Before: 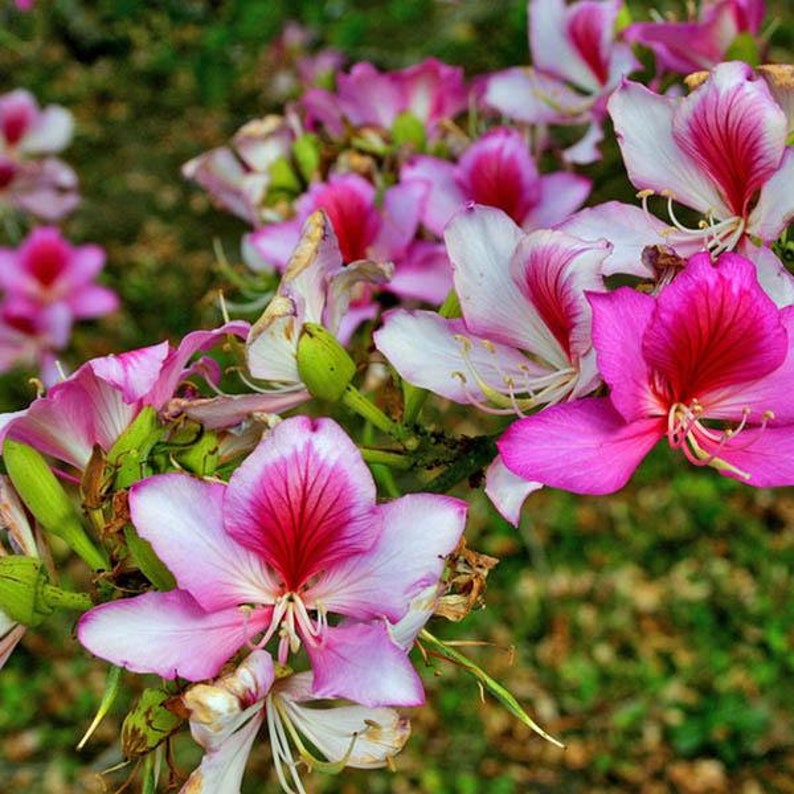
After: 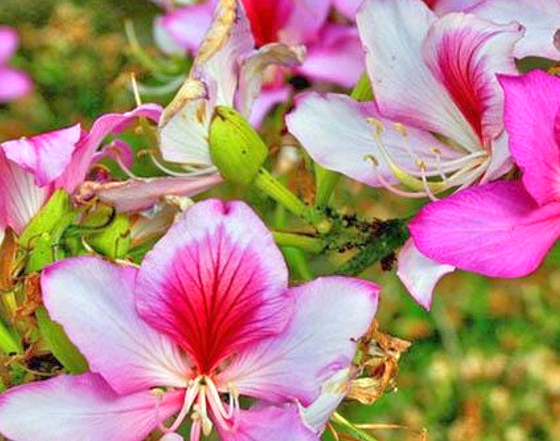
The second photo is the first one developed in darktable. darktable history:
tone equalizer: -8 EV 1.97 EV, -7 EV 1.97 EV, -6 EV 2 EV, -5 EV 1.98 EV, -4 EV 1.97 EV, -3 EV 1.47 EV, -2 EV 0.983 EV, -1 EV 0.52 EV
crop: left 11.109%, top 27.383%, right 18.282%, bottom 17.035%
